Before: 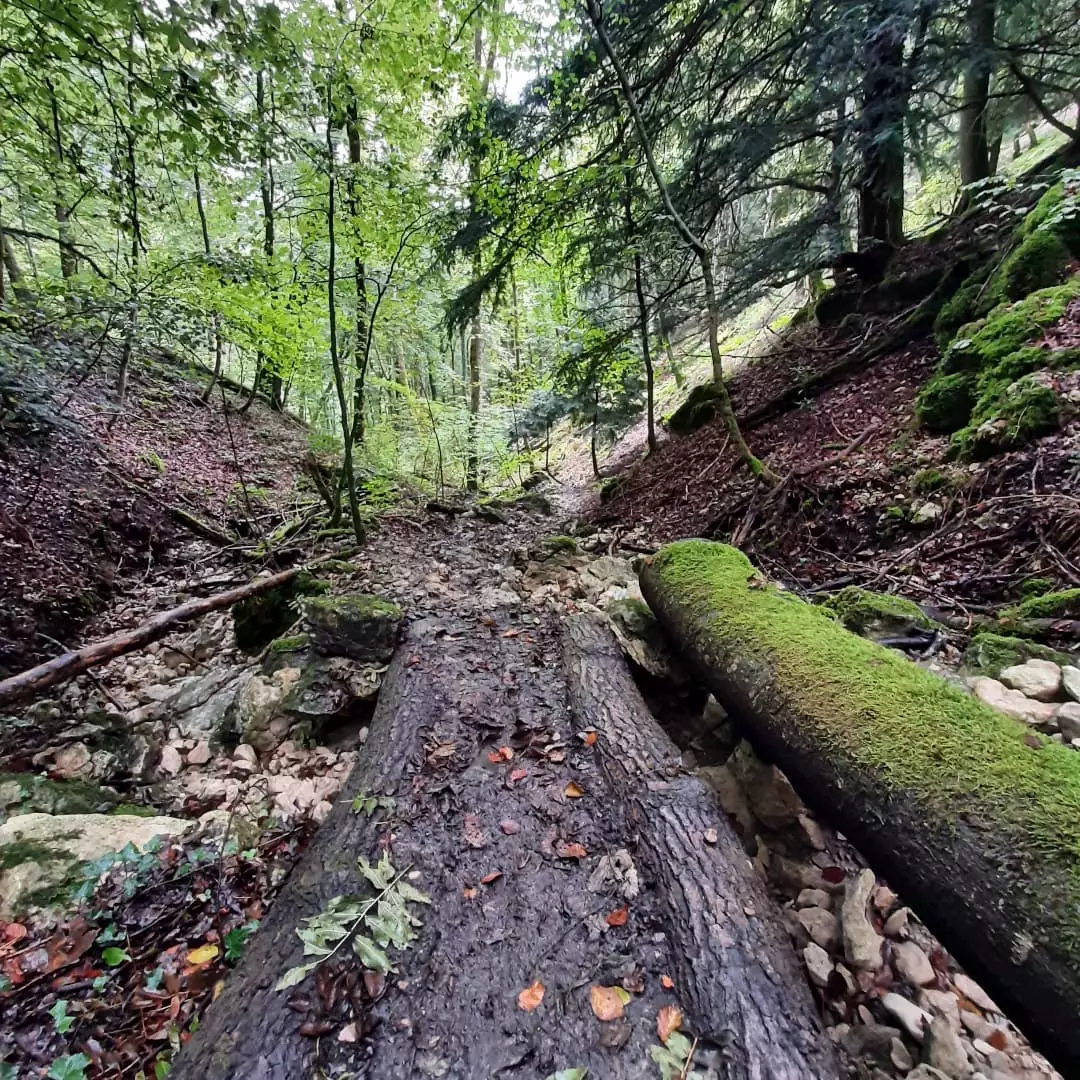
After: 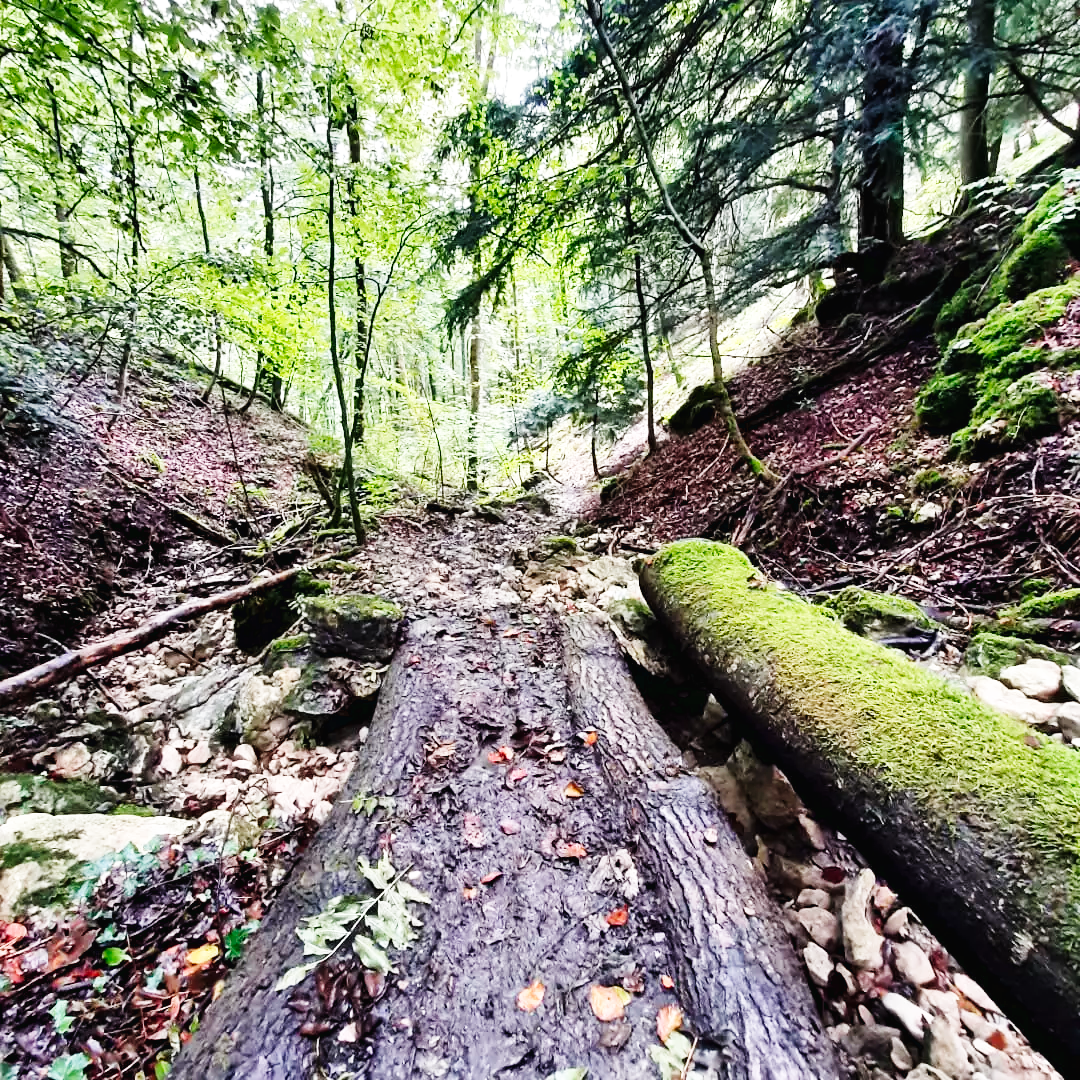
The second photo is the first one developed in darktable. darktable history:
base curve: curves: ch0 [(0, 0.003) (0.001, 0.002) (0.006, 0.004) (0.02, 0.022) (0.048, 0.086) (0.094, 0.234) (0.162, 0.431) (0.258, 0.629) (0.385, 0.8) (0.548, 0.918) (0.751, 0.988) (1, 1)], preserve colors none
exposure: compensate highlight preservation false
